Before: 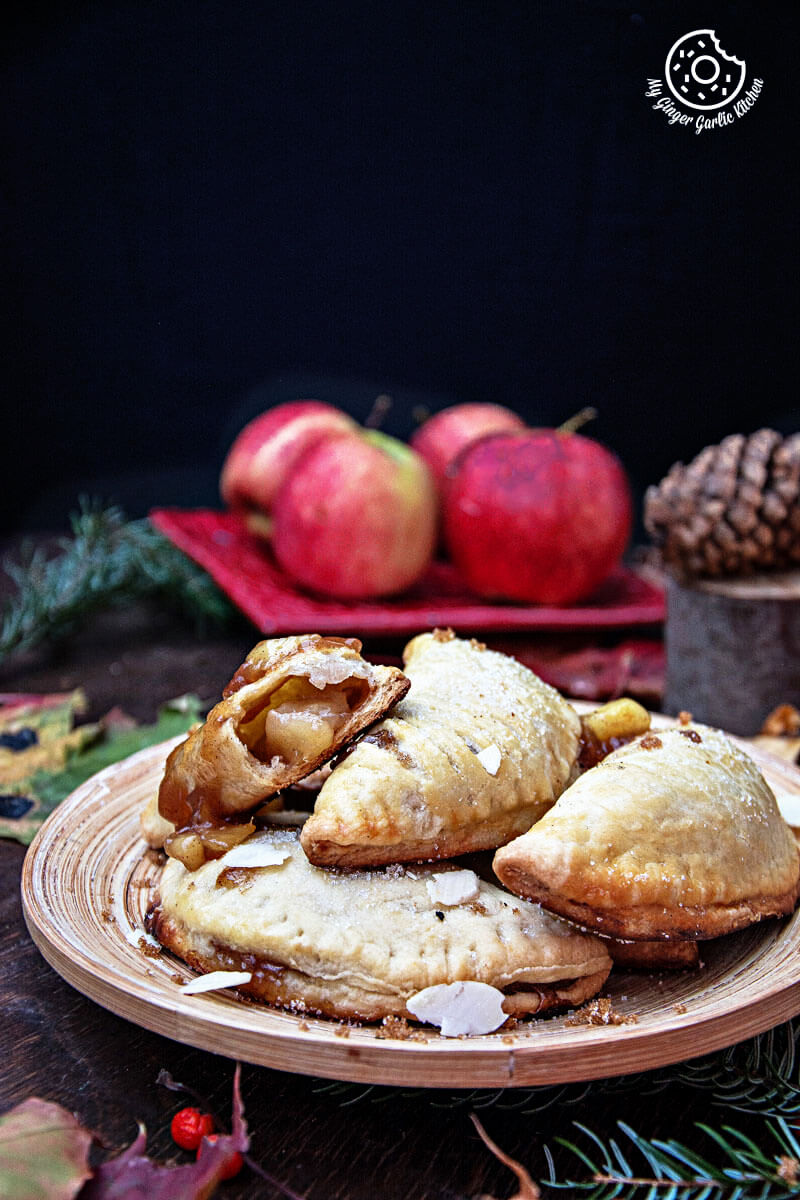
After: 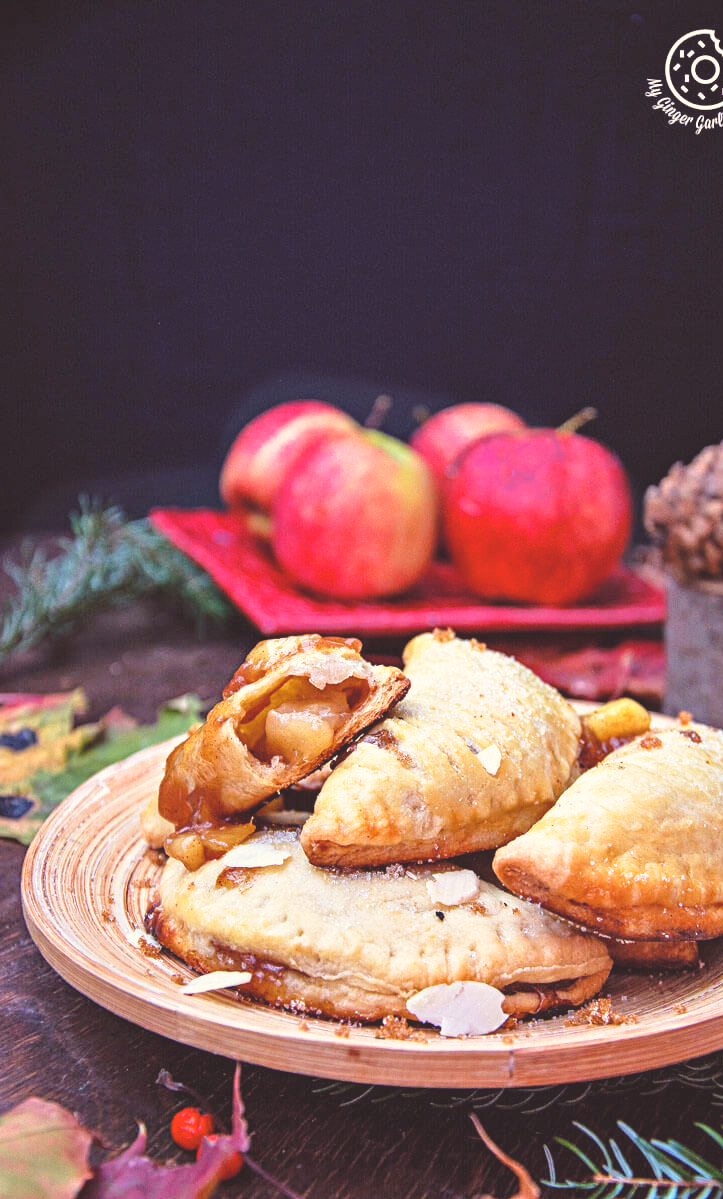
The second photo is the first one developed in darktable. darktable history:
rgb levels: mode RGB, independent channels, levels [[0, 0.474, 1], [0, 0.5, 1], [0, 0.5, 1]]
contrast brightness saturation: brightness 0.28
crop: right 9.509%, bottom 0.031%
color balance rgb: shadows lift › chroma 2%, shadows lift › hue 219.6°, power › hue 313.2°, highlights gain › chroma 3%, highlights gain › hue 75.6°, global offset › luminance 0.5%, perceptual saturation grading › global saturation 15.33%, perceptual saturation grading › highlights -19.33%, perceptual saturation grading › shadows 20%, global vibrance 20%
tone equalizer: on, module defaults
